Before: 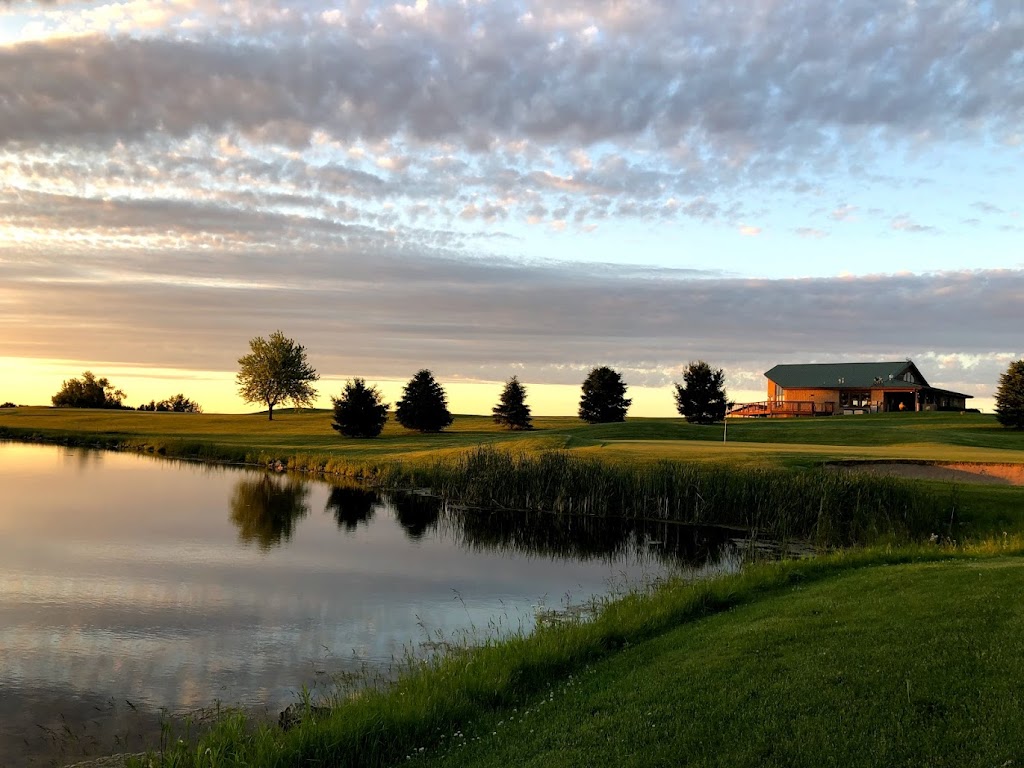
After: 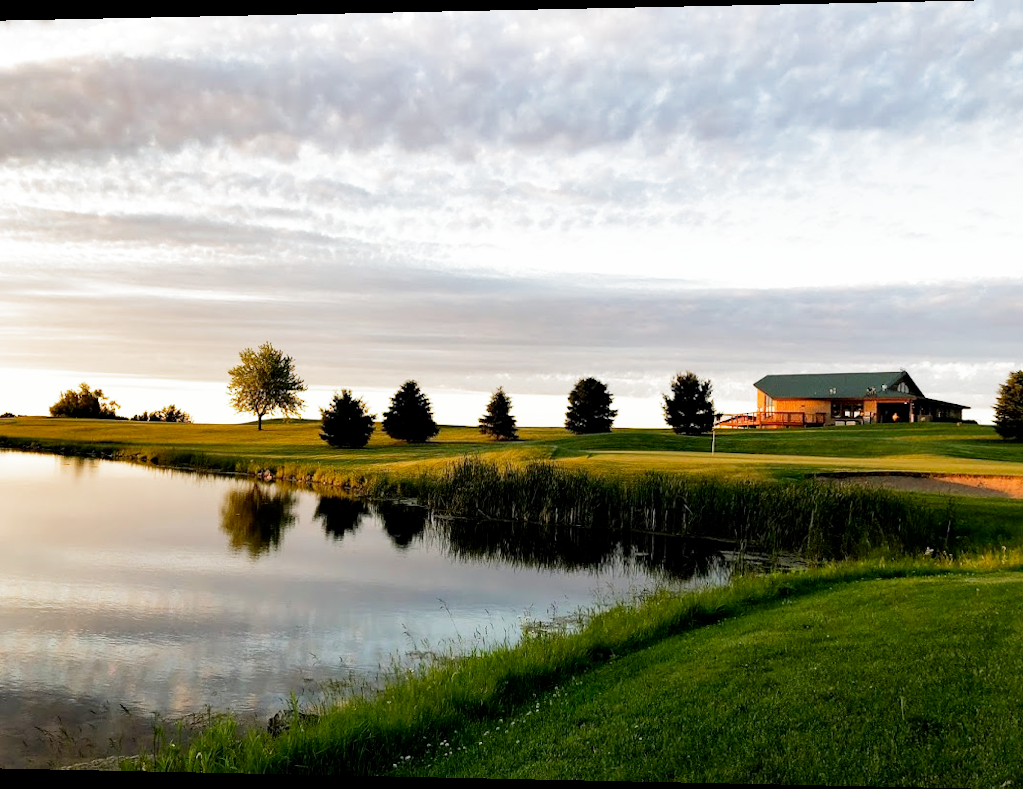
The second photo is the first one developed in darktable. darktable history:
filmic rgb: middle gray luminance 9.23%, black relative exposure -10.55 EV, white relative exposure 3.45 EV, threshold 6 EV, target black luminance 0%, hardness 5.98, latitude 59.69%, contrast 1.087, highlights saturation mix 5%, shadows ↔ highlights balance 29.23%, add noise in highlights 0, preserve chrominance no, color science v3 (2019), use custom middle-gray values true, iterations of high-quality reconstruction 0, contrast in highlights soft, enable highlight reconstruction true
rotate and perspective: lens shift (horizontal) -0.055, automatic cropping off
